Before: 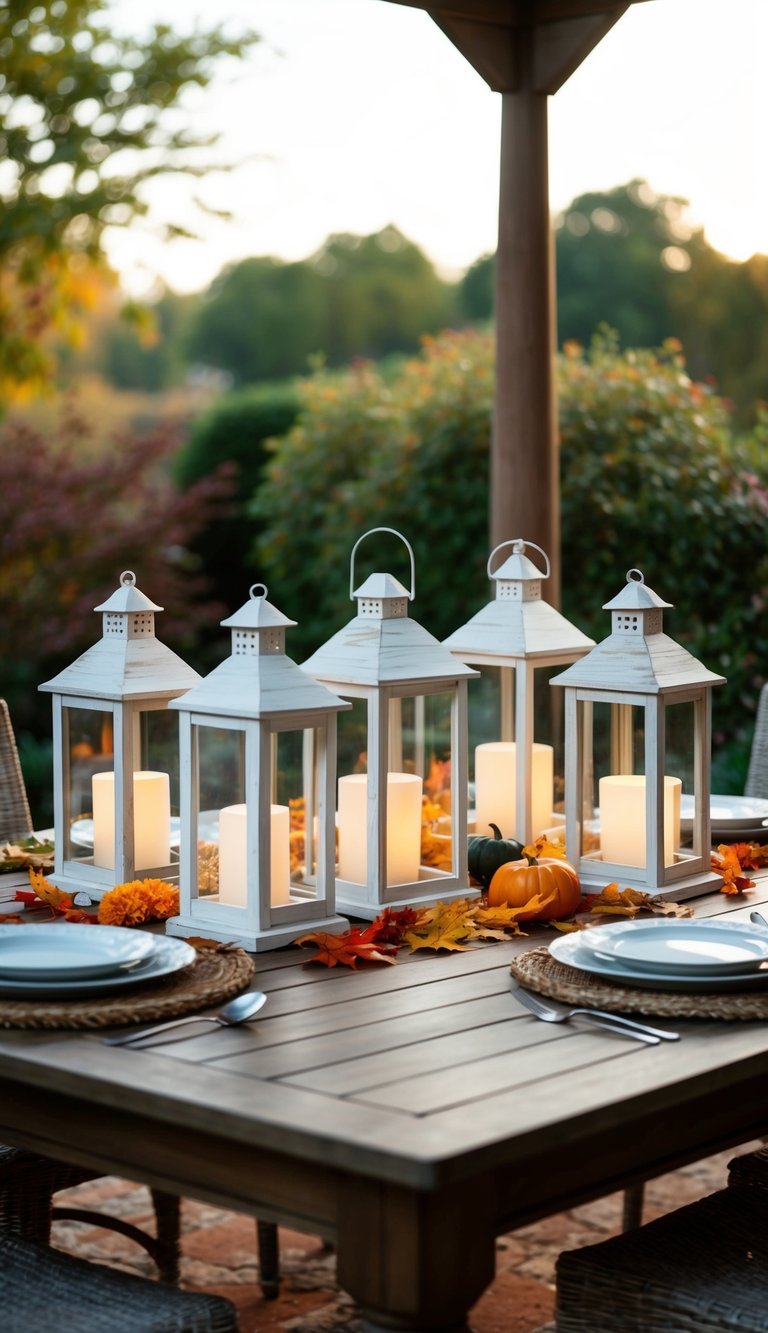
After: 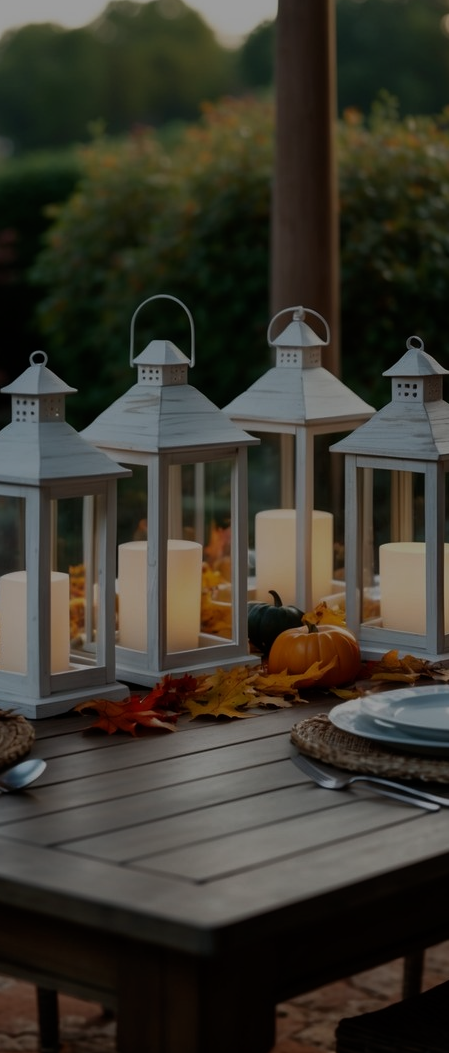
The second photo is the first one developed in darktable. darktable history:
tone equalizer: -8 EV -1.98 EV, -7 EV -1.98 EV, -6 EV -1.97 EV, -5 EV -1.97 EV, -4 EV -1.98 EV, -3 EV -1.99 EV, -2 EV -1.99 EV, -1 EV -1.61 EV, +0 EV -1.98 EV, edges refinement/feathering 500, mask exposure compensation -1.57 EV, preserve details no
crop and rotate: left 28.699%, top 17.553%, right 12.776%, bottom 3.399%
